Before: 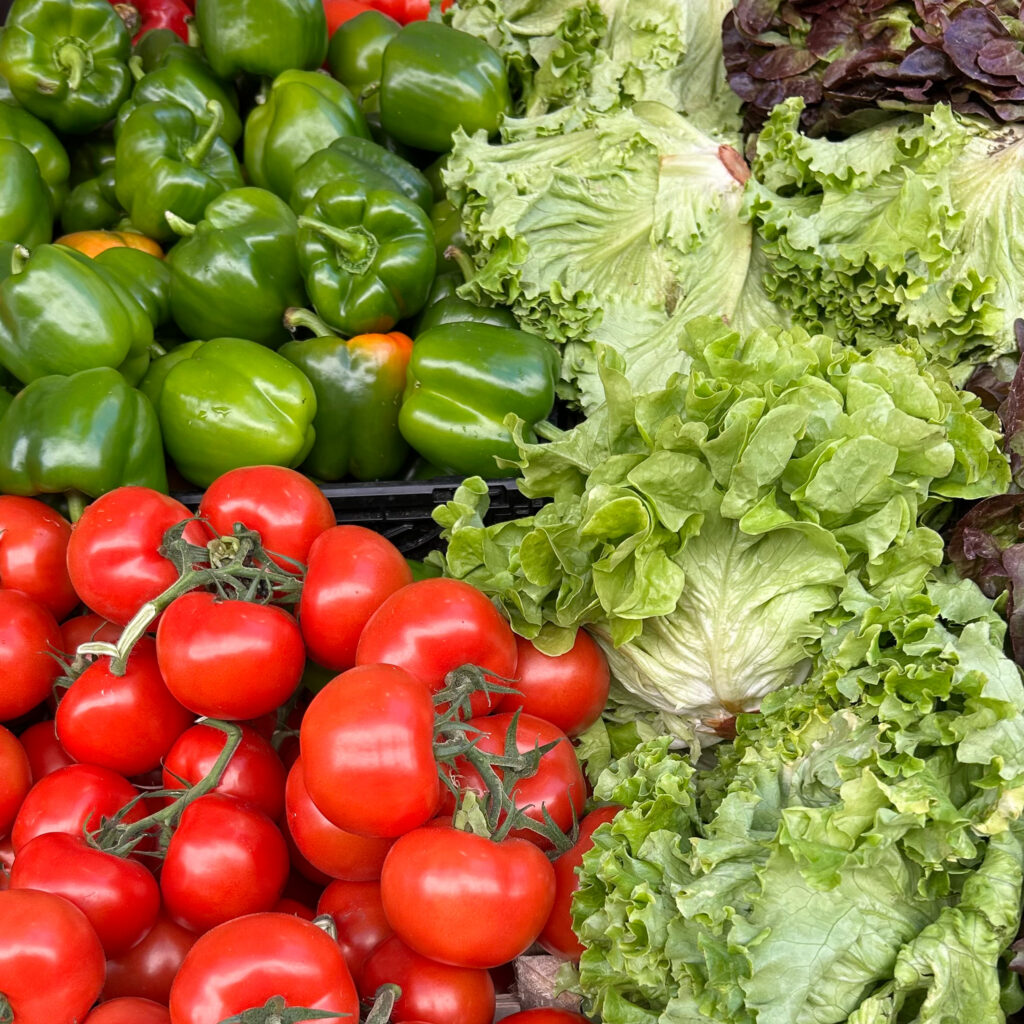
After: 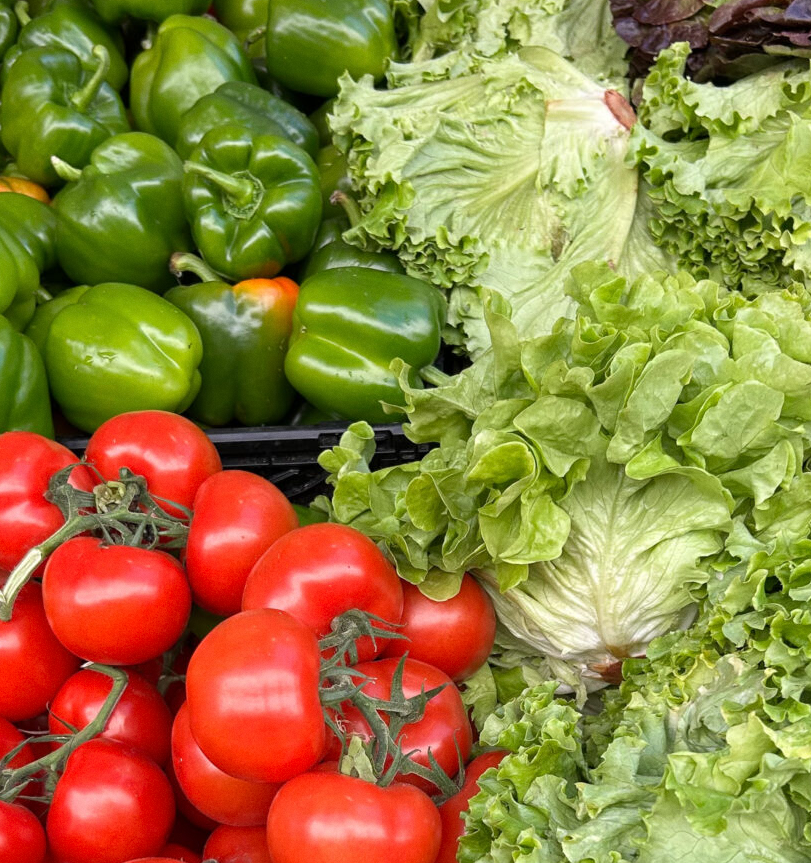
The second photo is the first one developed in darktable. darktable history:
crop: left 11.225%, top 5.381%, right 9.565%, bottom 10.314%
grain: coarseness 14.57 ISO, strength 8.8%
